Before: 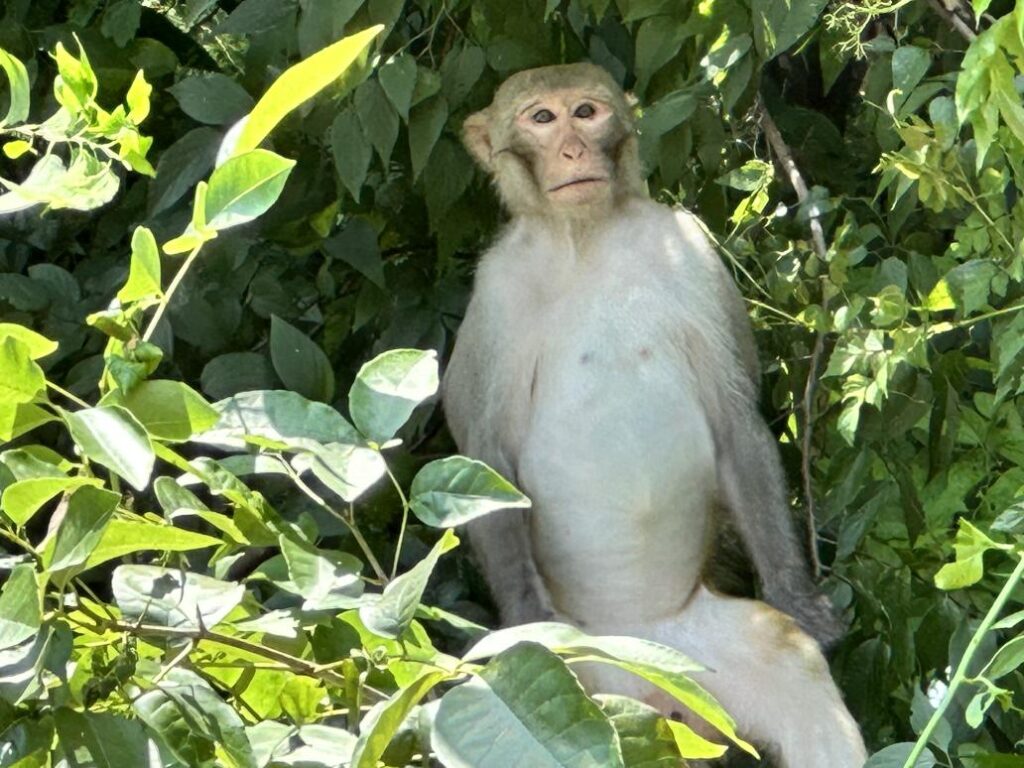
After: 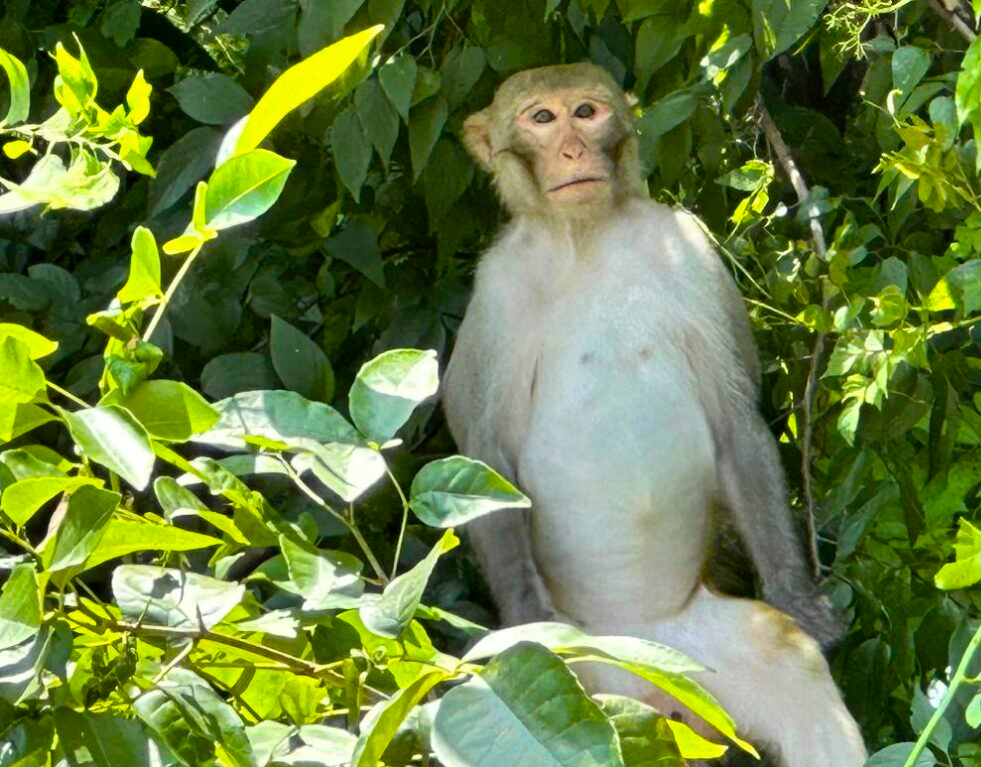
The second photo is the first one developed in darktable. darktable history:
crop: right 4.126%, bottom 0.031%
color balance rgb: linear chroma grading › global chroma 15%, perceptual saturation grading › global saturation 30%
